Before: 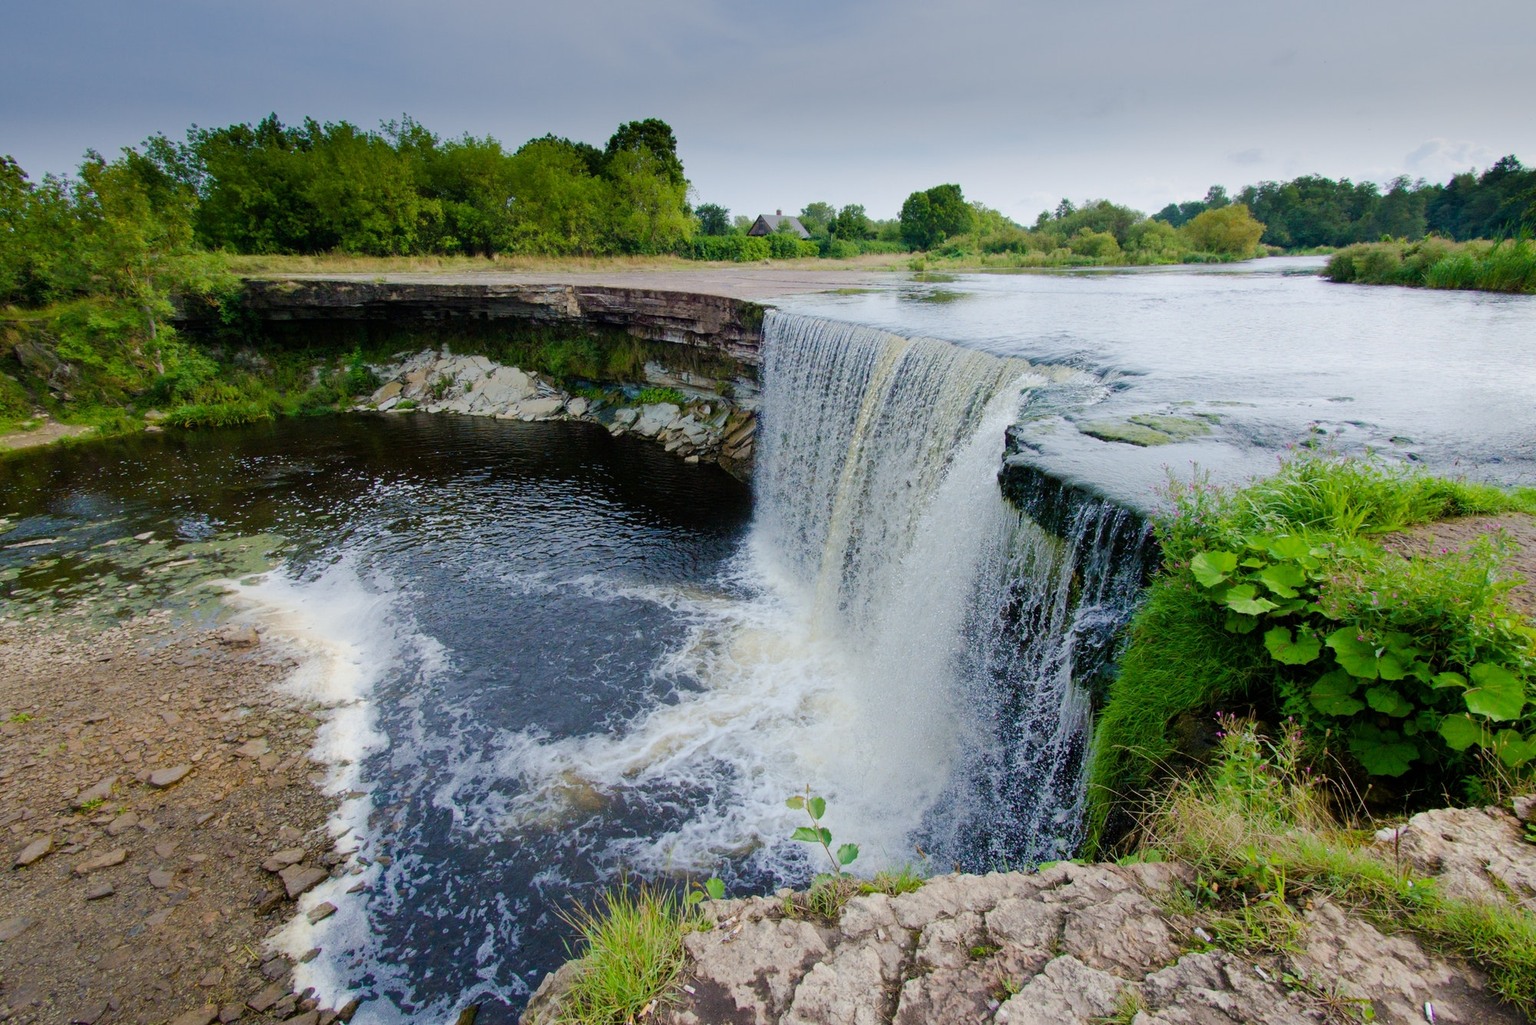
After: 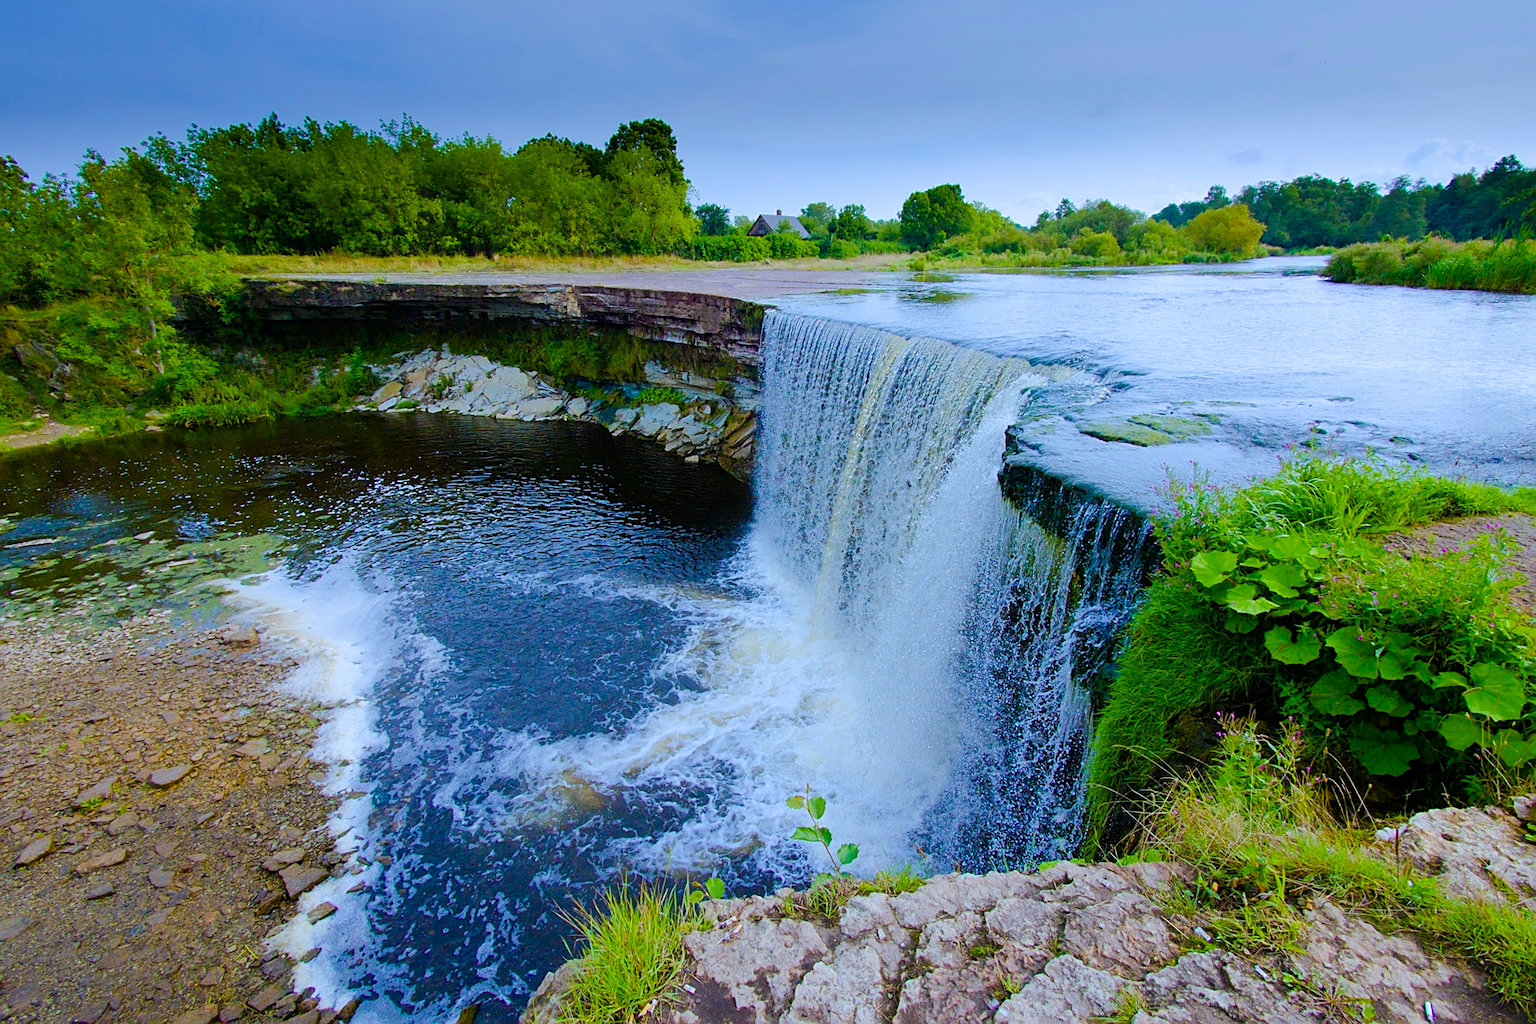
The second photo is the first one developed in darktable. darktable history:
sharpen: on, module defaults
white balance: red 0.931, blue 1.11
velvia: strength 51%, mid-tones bias 0.51
